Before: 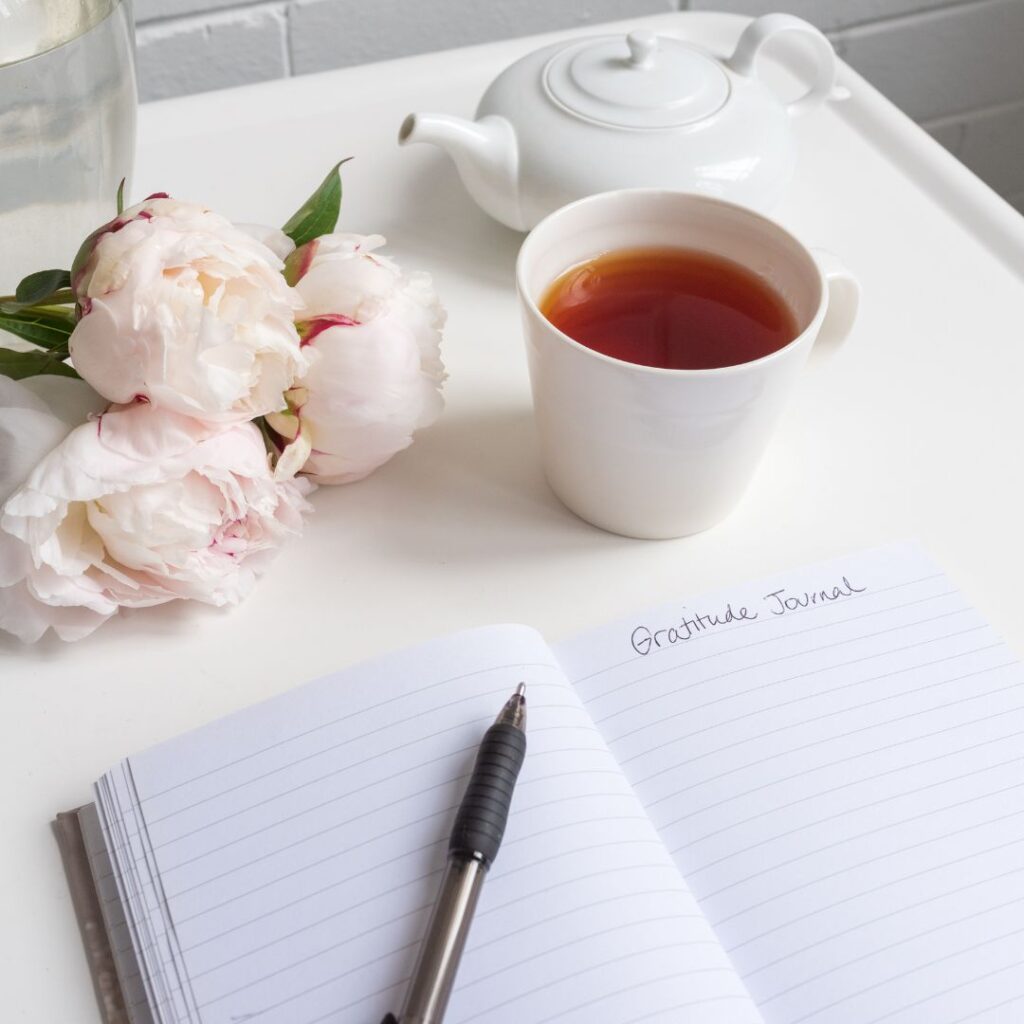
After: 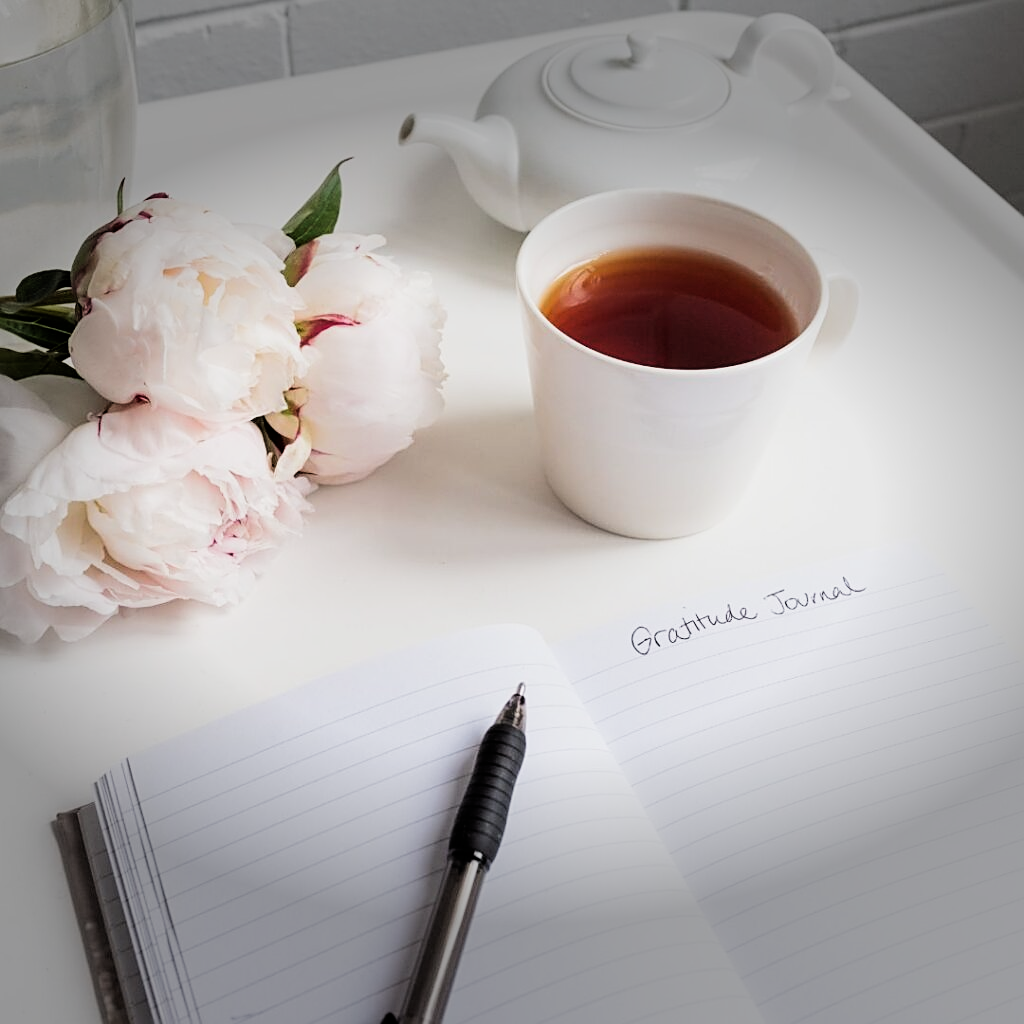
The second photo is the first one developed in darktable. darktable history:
sharpen: on, module defaults
filmic rgb: black relative exposure -5 EV, white relative exposure 3.5 EV, hardness 3.19, contrast 1.5, highlights saturation mix -50%
vignetting: fall-off start 70.97%, brightness -0.584, saturation -0.118, width/height ratio 1.333
